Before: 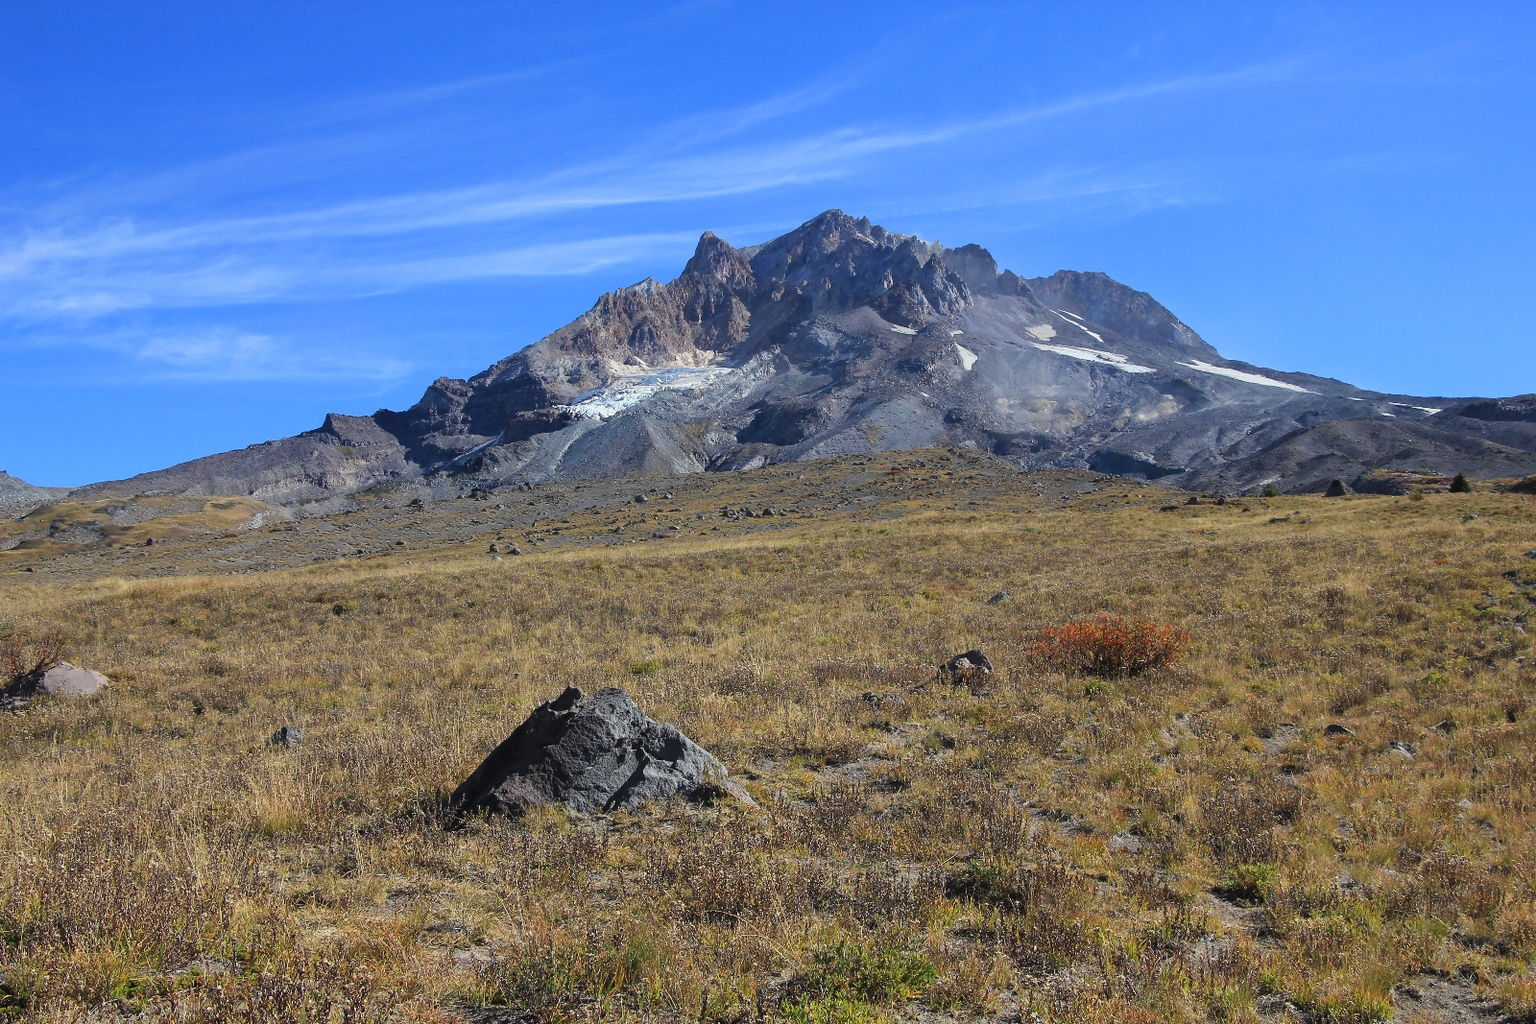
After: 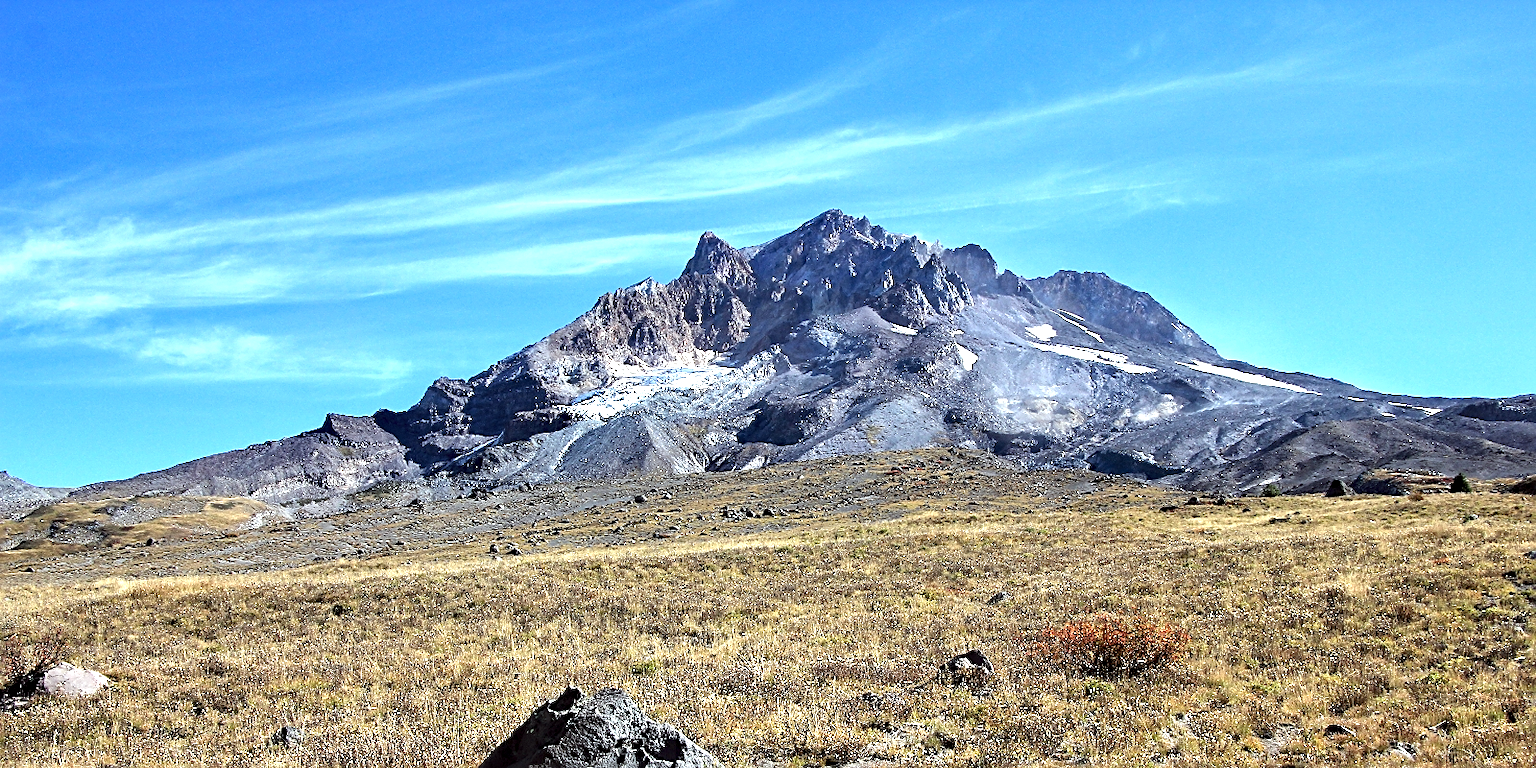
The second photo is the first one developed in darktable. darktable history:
crop: bottom 24.988%
sharpen: on, module defaults
exposure: exposure 0.95 EV, compensate highlight preservation false
color correction: highlights a* -2.73, highlights b* -2.09, shadows a* 2.41, shadows b* 2.73
contrast equalizer: y [[0.601, 0.6, 0.598, 0.598, 0.6, 0.601], [0.5 ×6], [0.5 ×6], [0 ×6], [0 ×6]]
